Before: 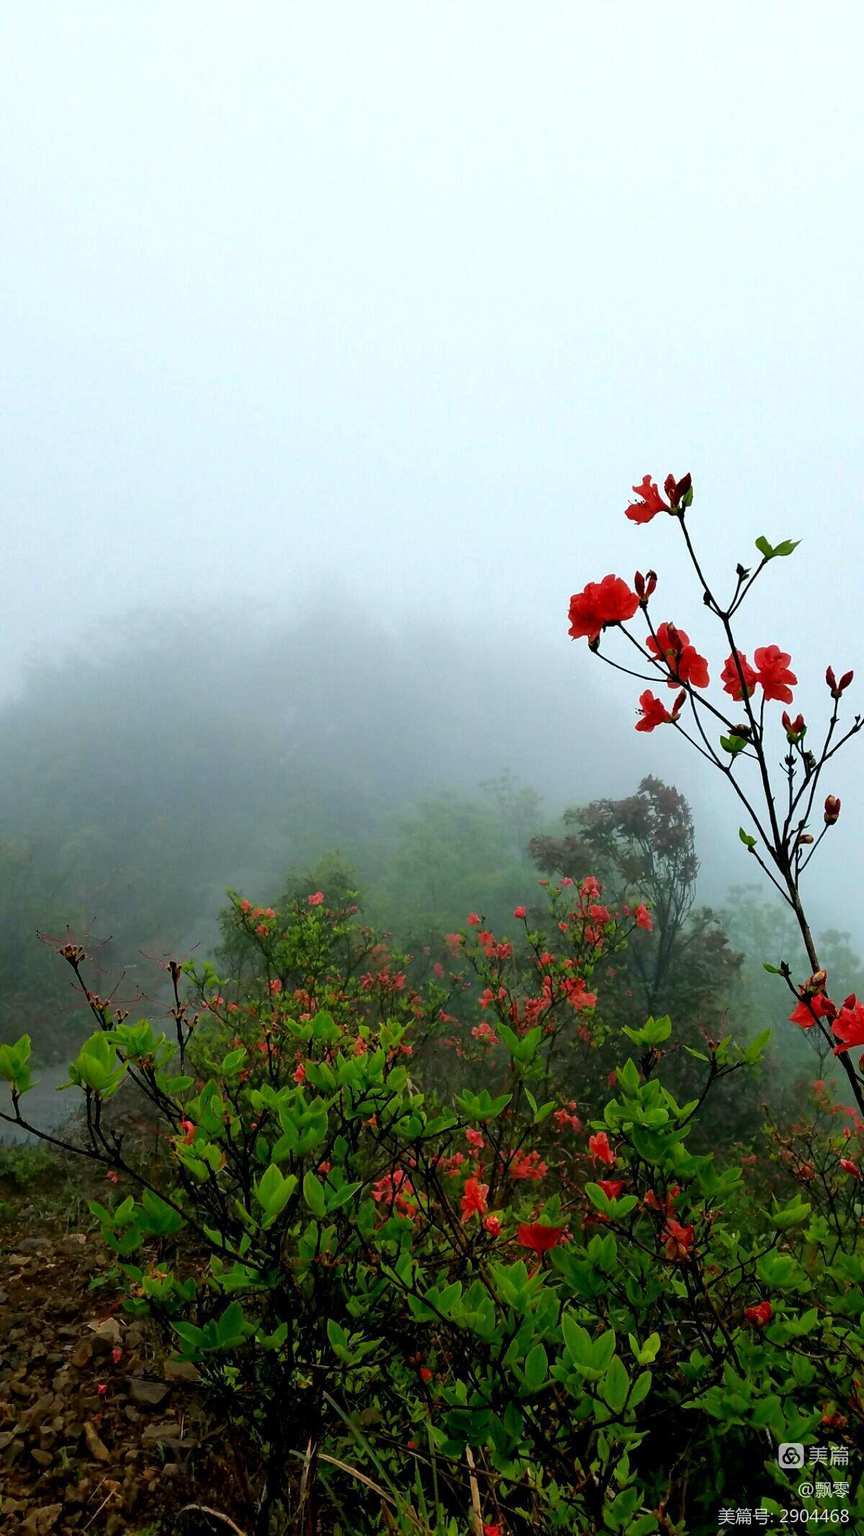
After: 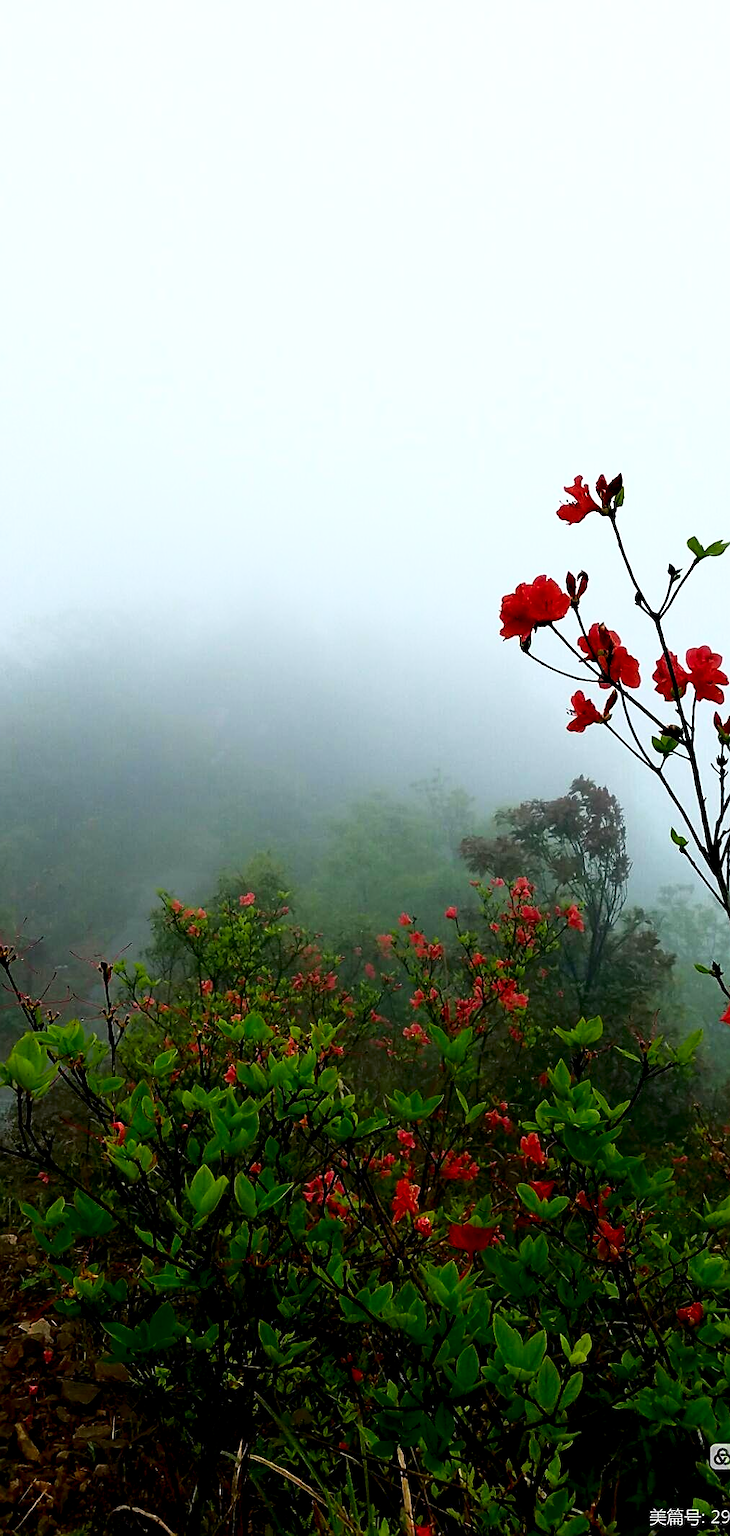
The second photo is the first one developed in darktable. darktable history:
color balance rgb: global offset › luminance -0.296%, global offset › hue 260.36°, perceptual saturation grading › global saturation 6.249%
shadows and highlights: shadows -60.89, white point adjustment -5.3, highlights 61.02
crop: left 8.079%, right 7.418%
sharpen: on, module defaults
